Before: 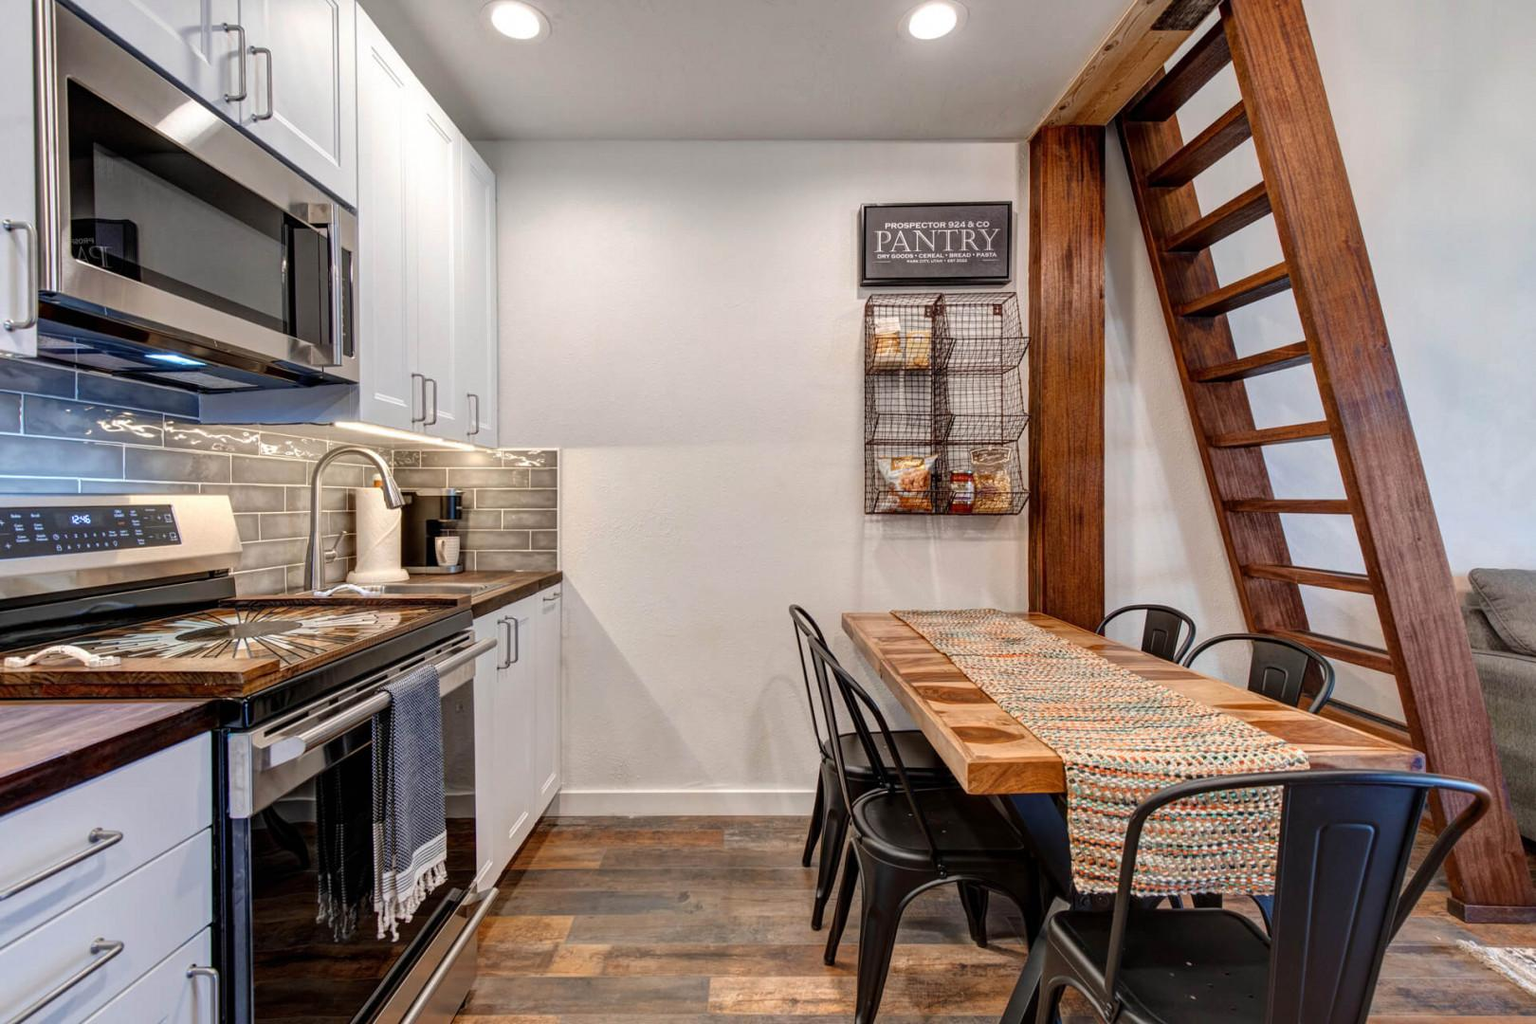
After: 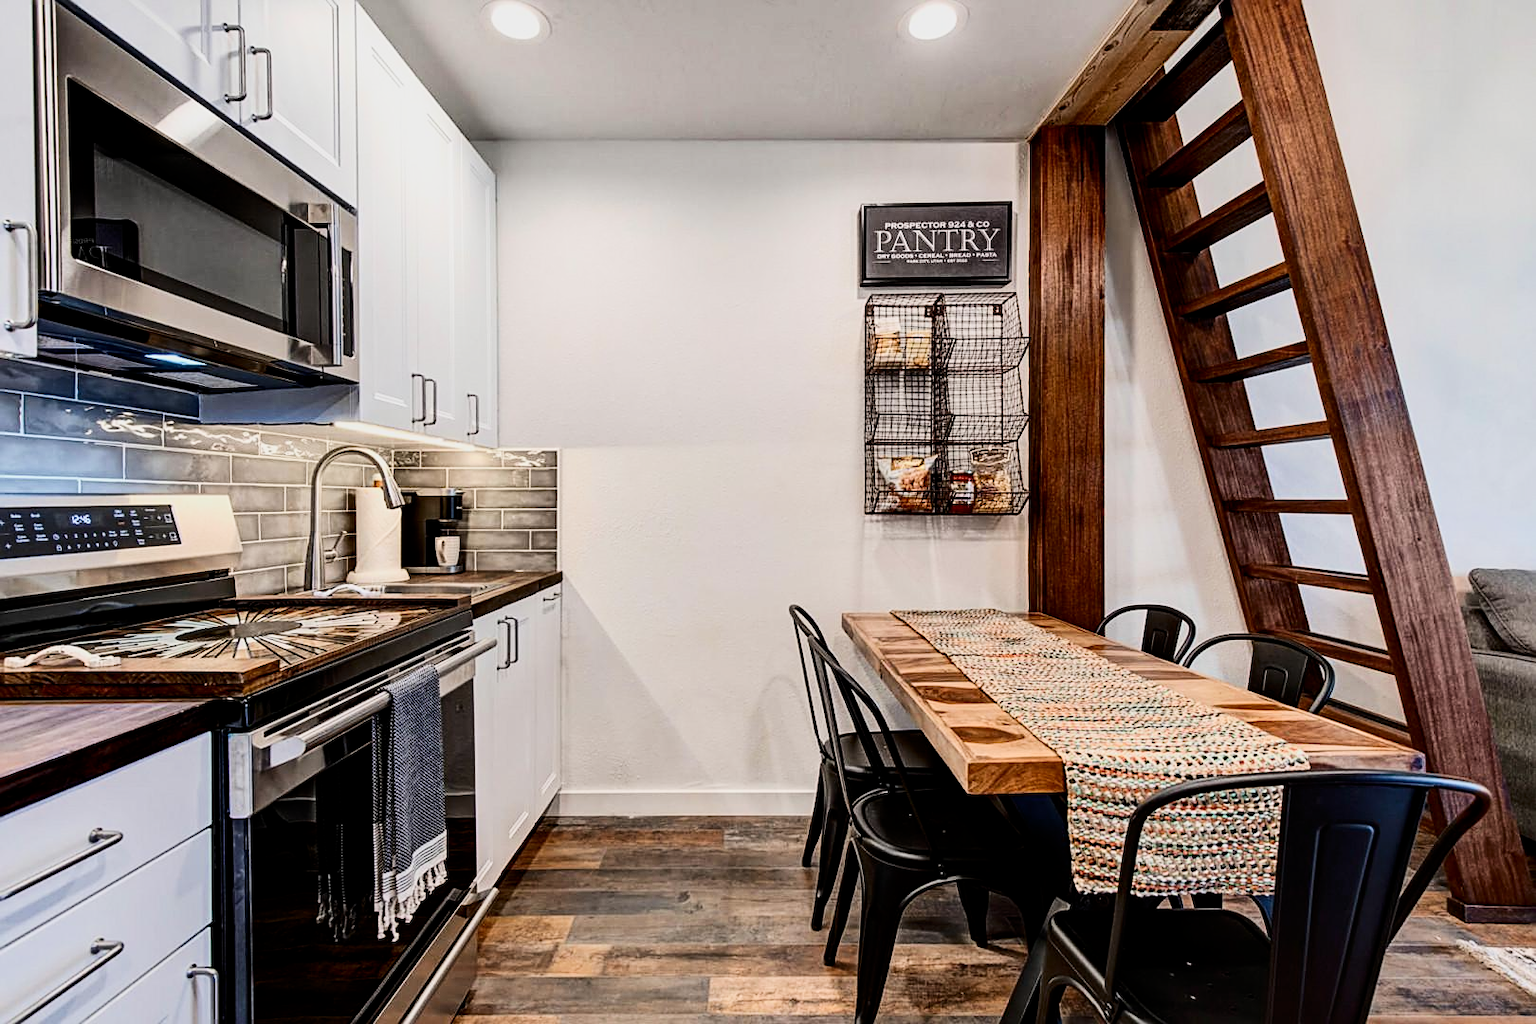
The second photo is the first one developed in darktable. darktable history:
filmic rgb: middle gray luminance 29.19%, black relative exposure -10.32 EV, white relative exposure 5.48 EV, target black luminance 0%, hardness 3.94, latitude 1.57%, contrast 1.13, highlights saturation mix 3.8%, shadows ↔ highlights balance 14.68%
sharpen: amount 0.498
contrast brightness saturation: contrast 0.279
